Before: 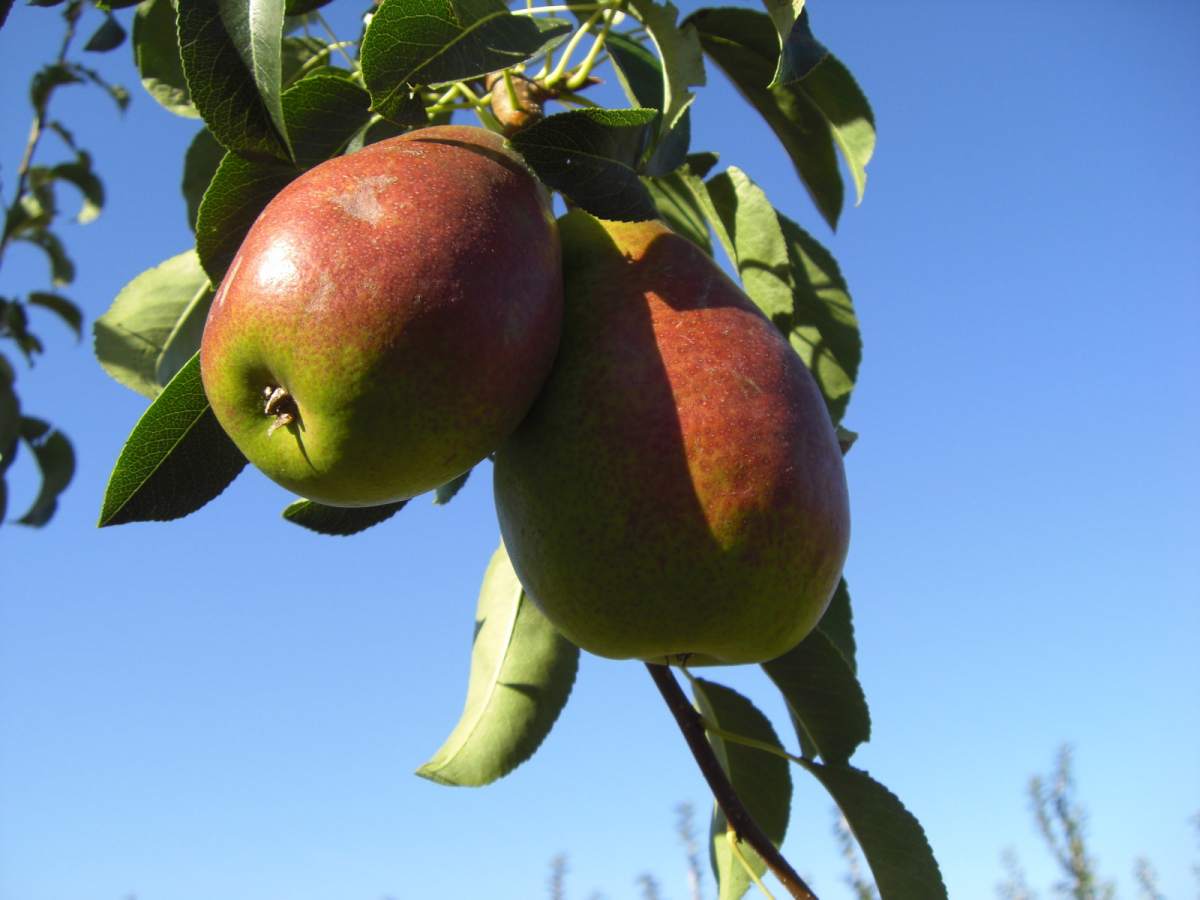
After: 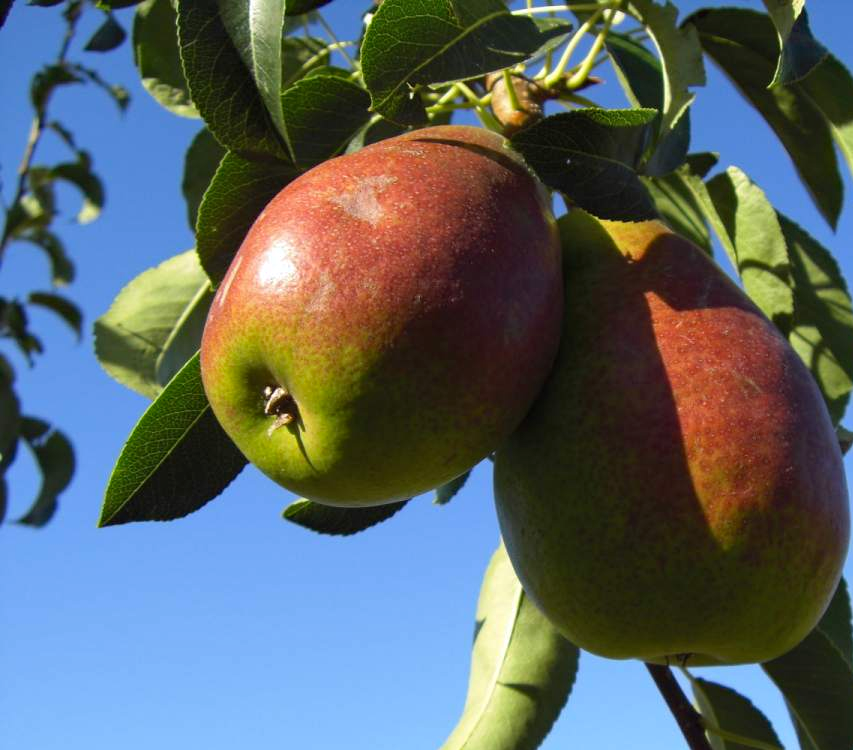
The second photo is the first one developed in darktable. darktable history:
haze removal: compatibility mode true, adaptive false
crop: right 28.885%, bottom 16.626%
